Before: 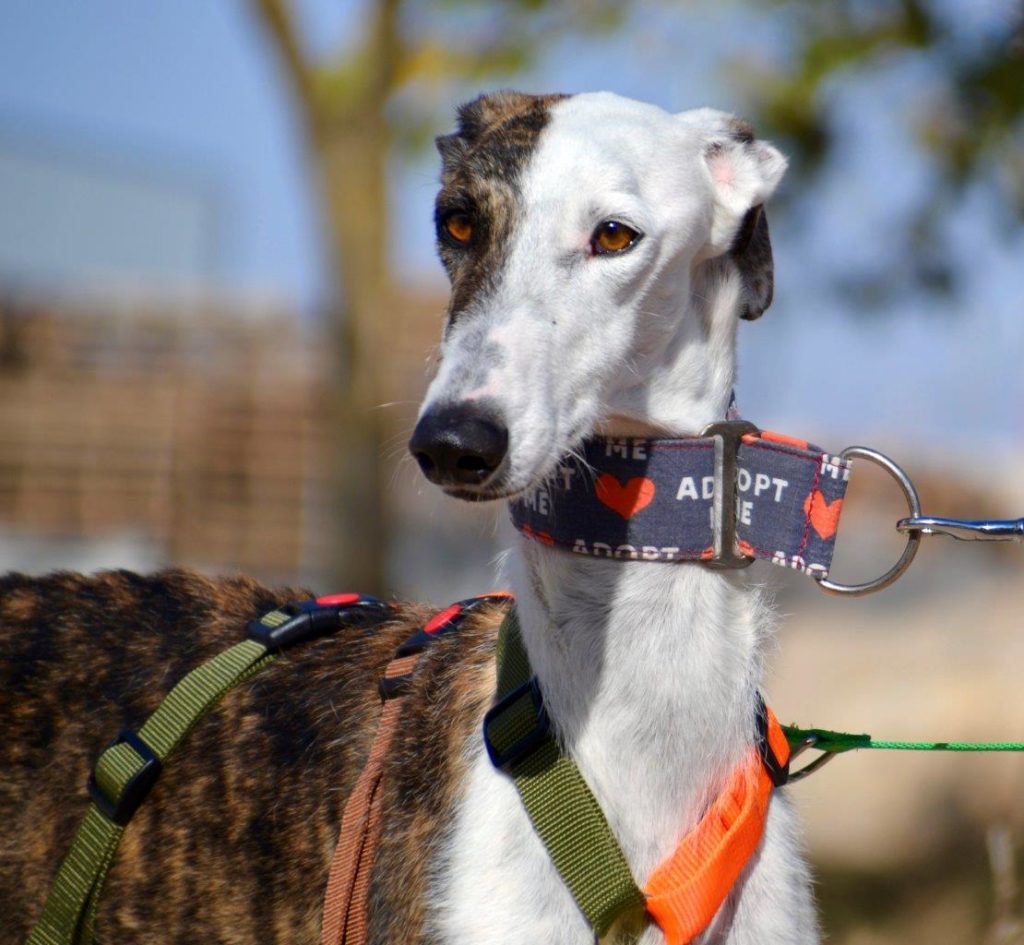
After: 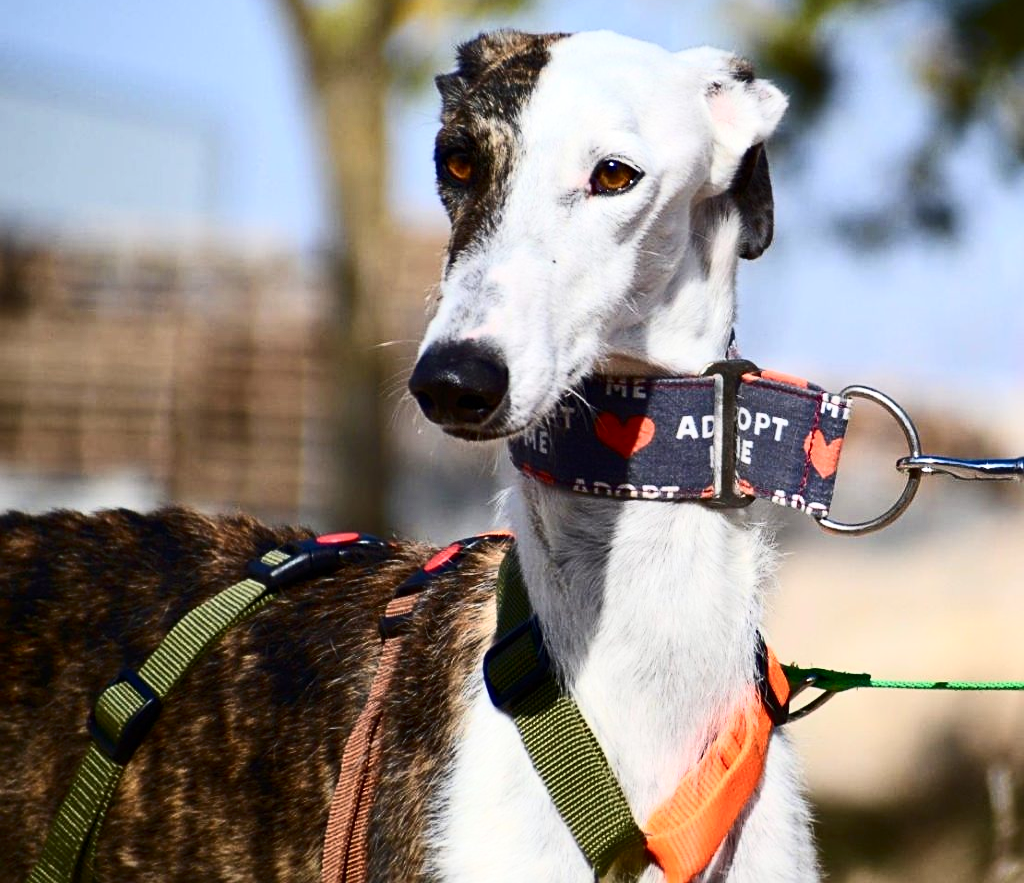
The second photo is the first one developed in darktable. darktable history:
contrast brightness saturation: contrast 0.392, brightness 0.104
sharpen: on, module defaults
crop and rotate: top 6.558%
